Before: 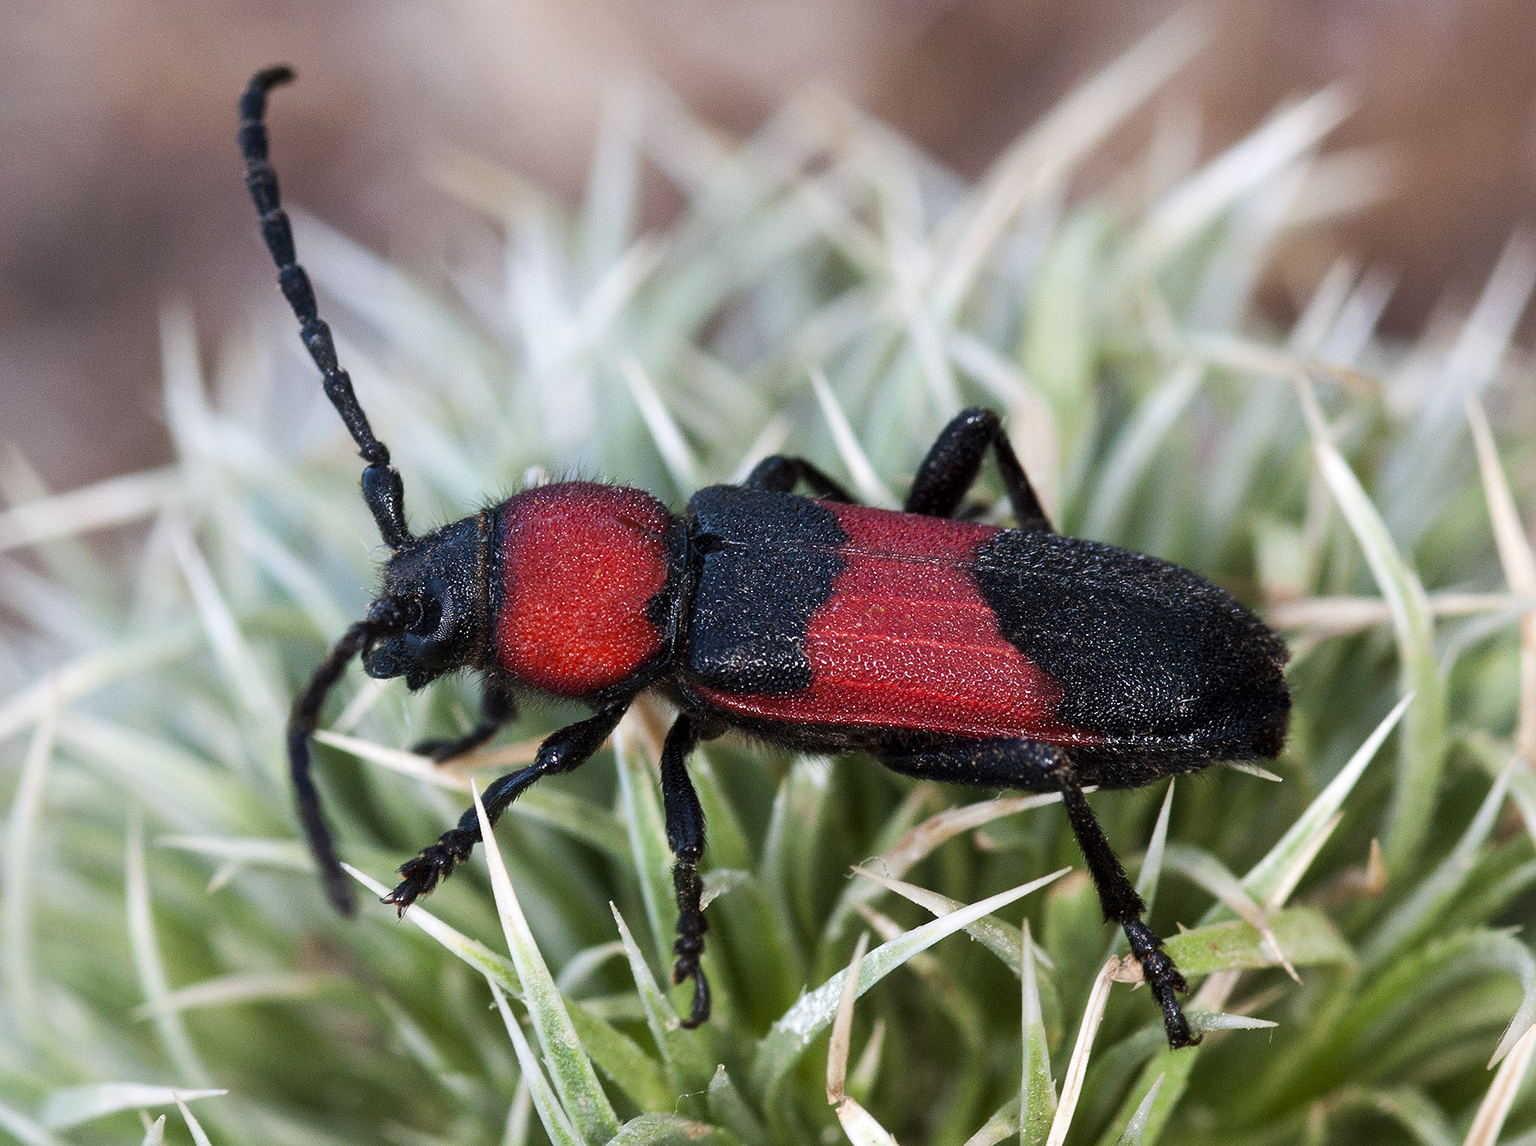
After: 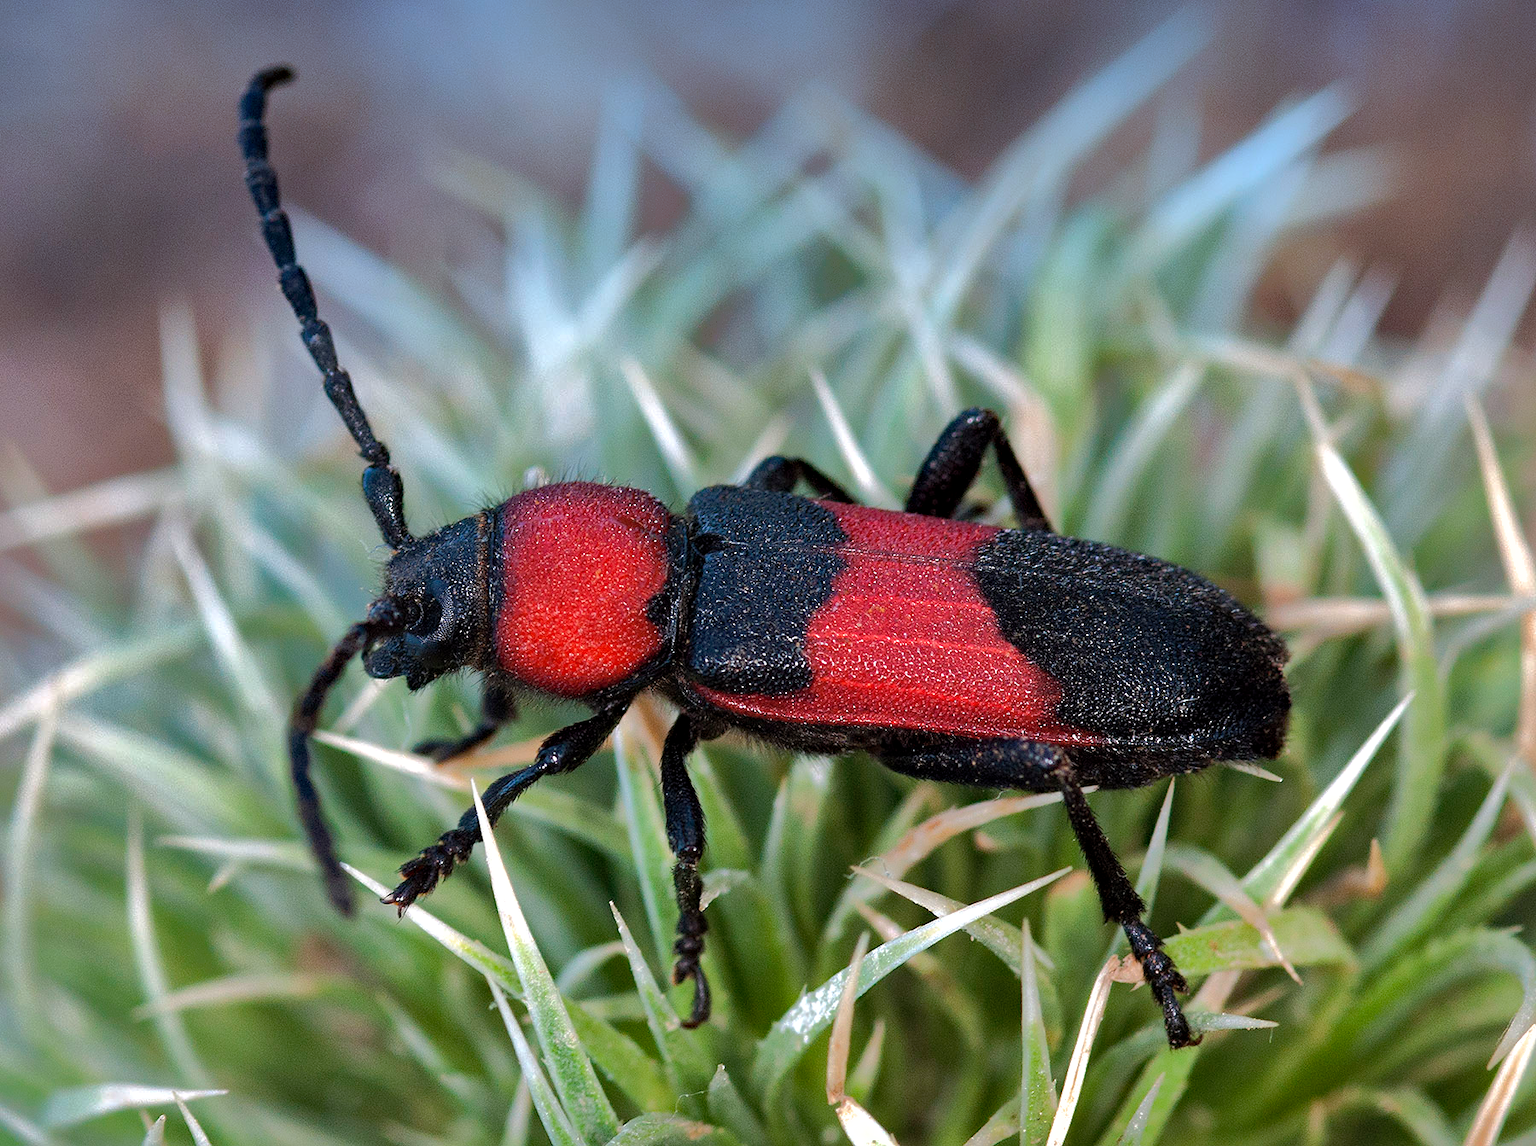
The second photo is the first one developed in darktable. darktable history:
graduated density: density 2.02 EV, hardness 44%, rotation 0.374°, offset 8.21, hue 208.8°, saturation 97%
exposure: exposure 0.2 EV, compensate highlight preservation false
haze removal: compatibility mode true, adaptive false
shadows and highlights: shadows 38.43, highlights -74.54
